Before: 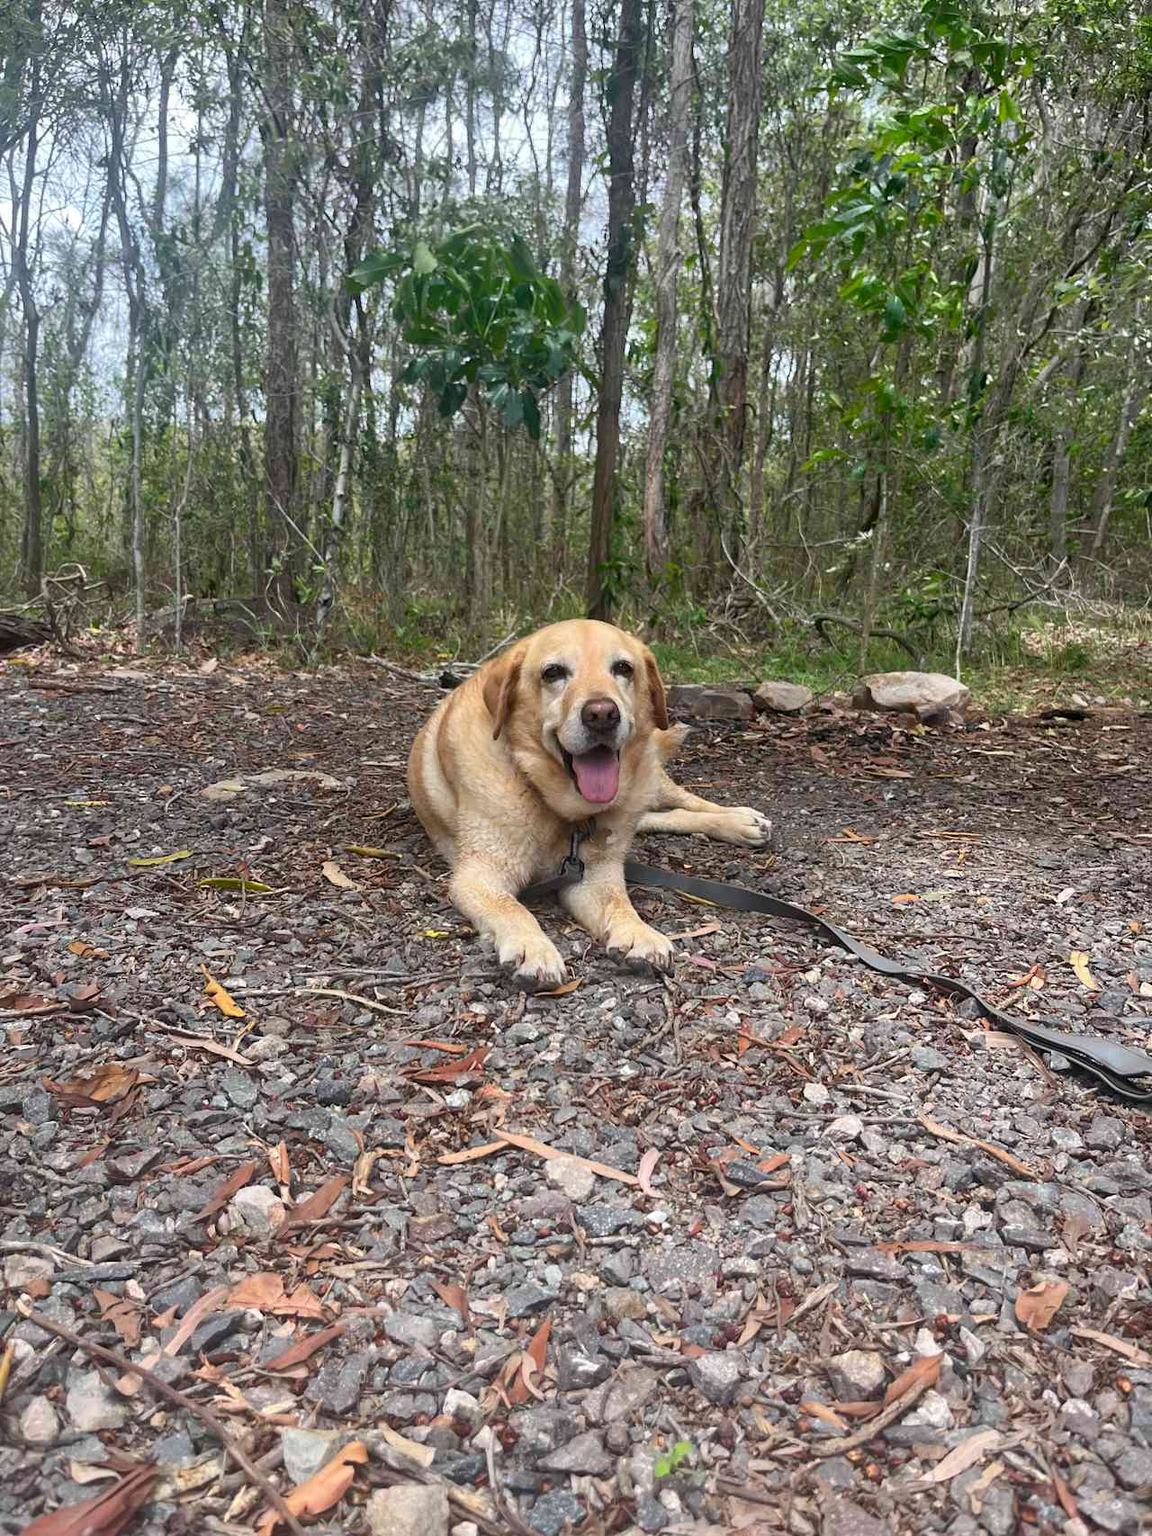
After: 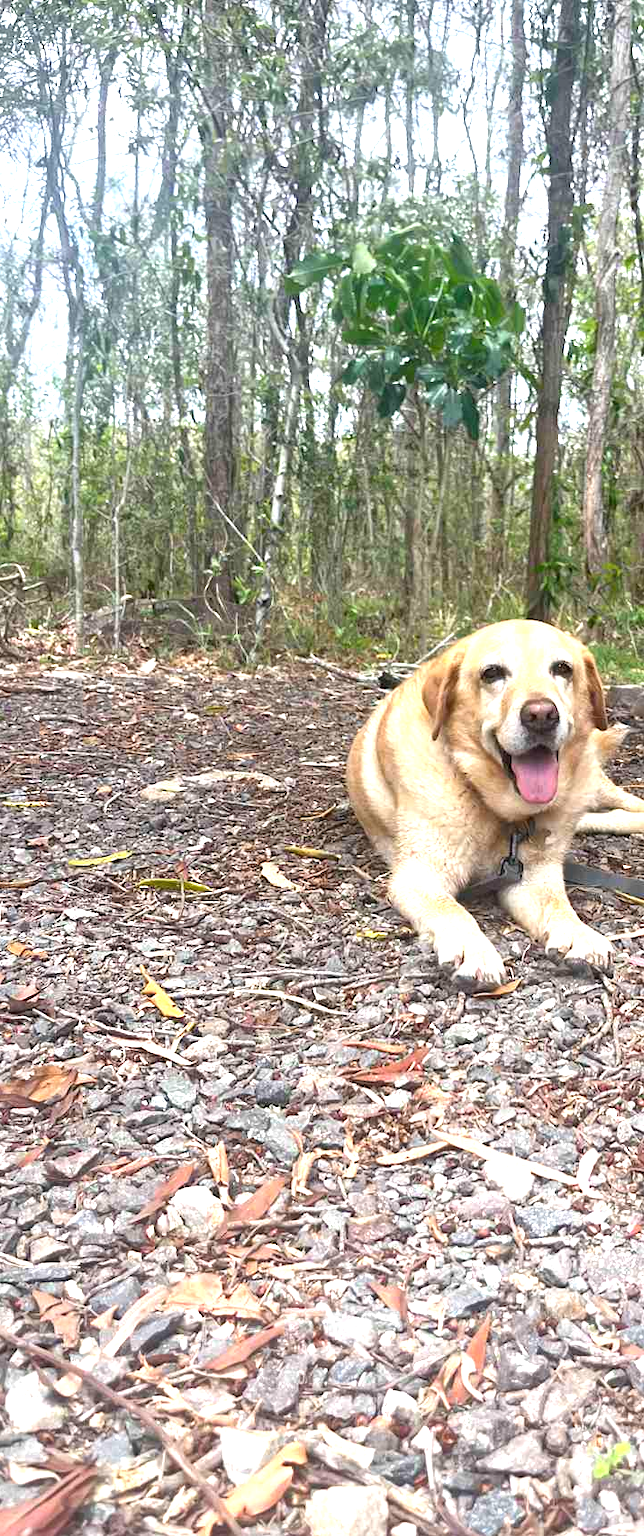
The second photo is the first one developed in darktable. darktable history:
crop: left 5.355%, right 38.646%
exposure: black level correction 0, exposure 1.199 EV, compensate highlight preservation false
